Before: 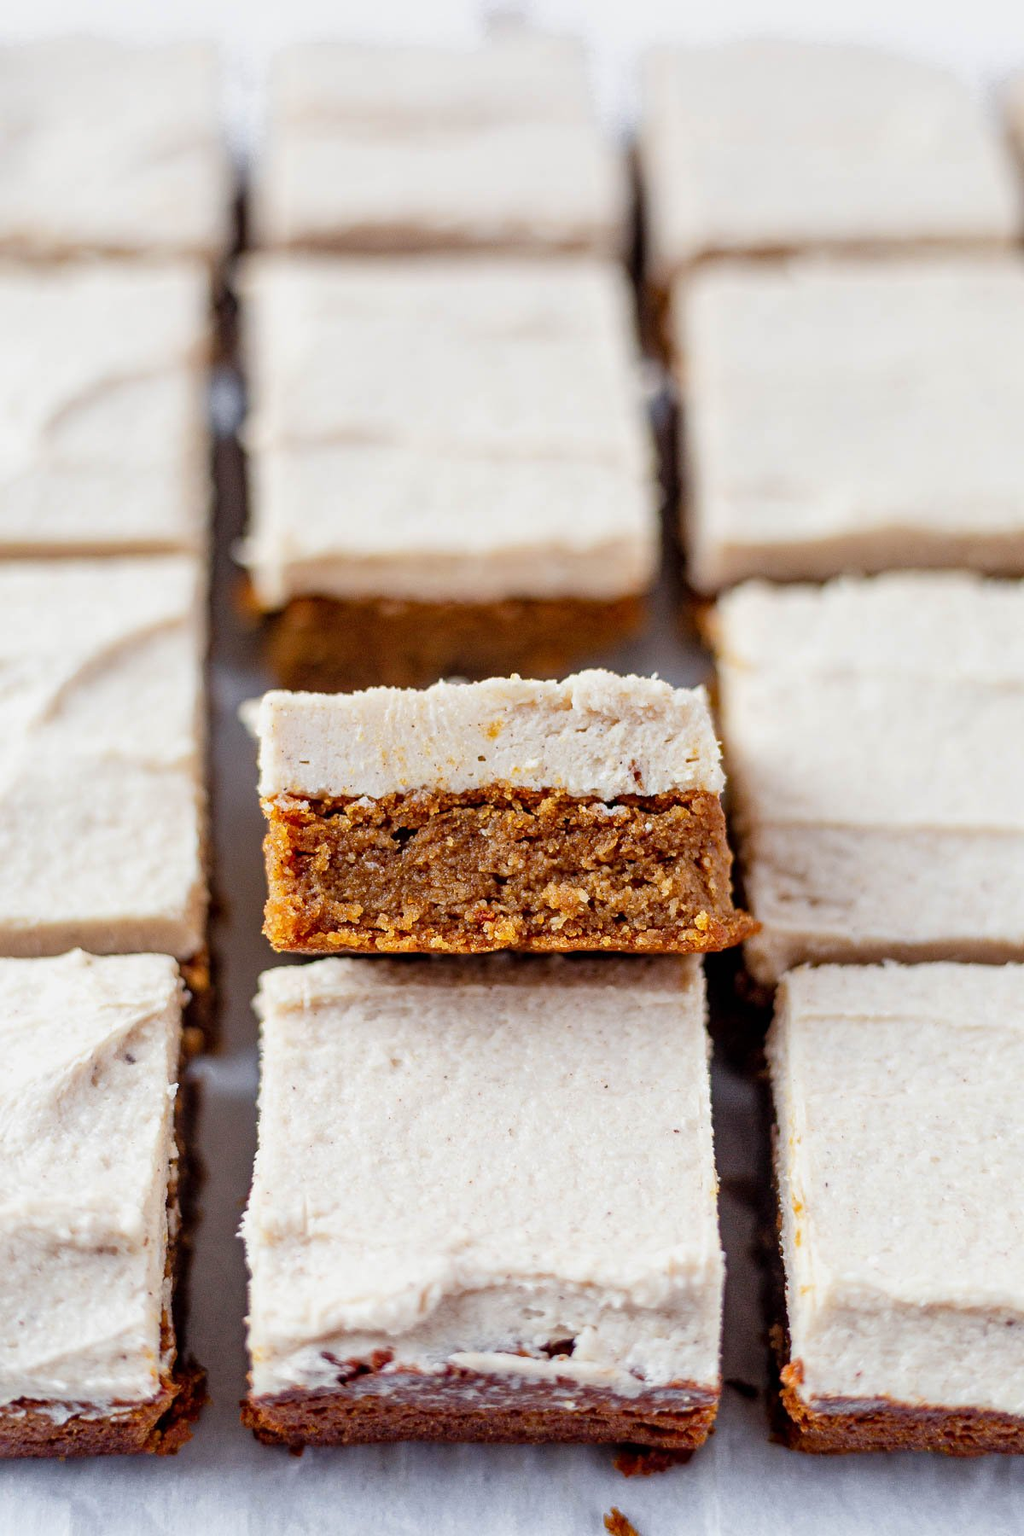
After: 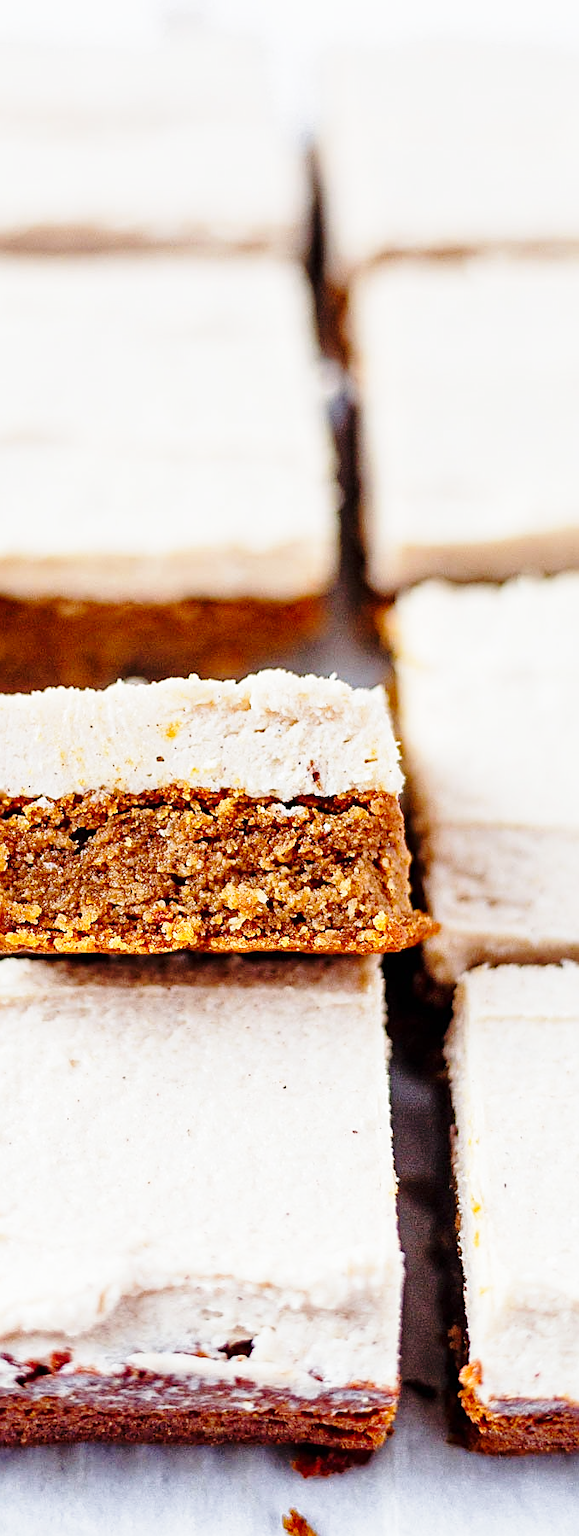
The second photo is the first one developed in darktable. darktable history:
sharpen: on, module defaults
crop: left 31.458%, top 0%, right 11.876%
base curve: curves: ch0 [(0, 0) (0.028, 0.03) (0.121, 0.232) (0.46, 0.748) (0.859, 0.968) (1, 1)], preserve colors none
